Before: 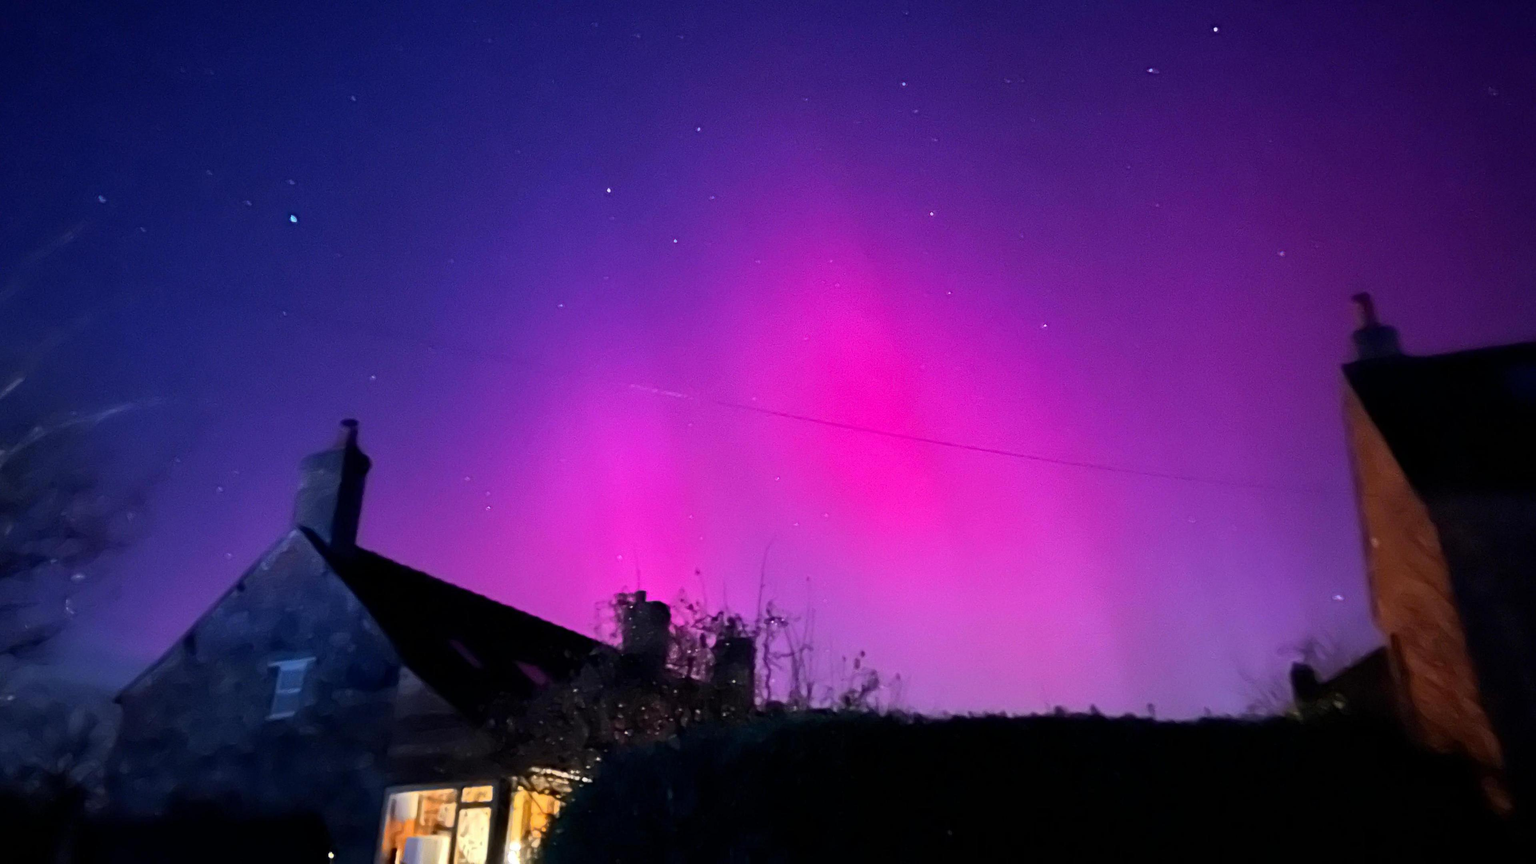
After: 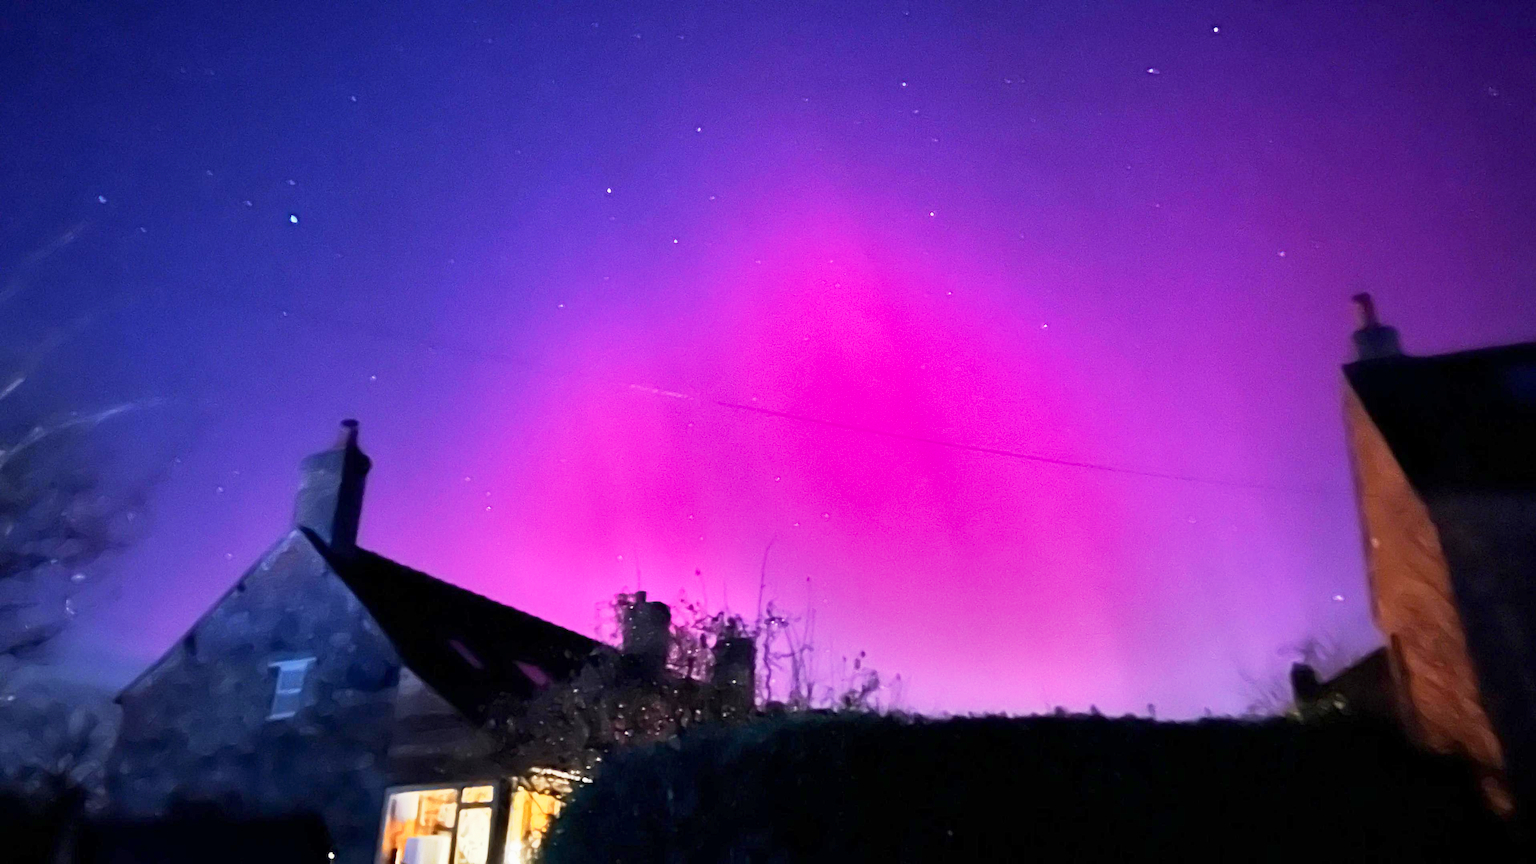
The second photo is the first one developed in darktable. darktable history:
shadows and highlights: shadows 20.74, highlights -80.84, soften with gaussian
exposure: exposure 0.568 EV, compensate highlight preservation false
base curve: curves: ch0 [(0, 0) (0.088, 0.125) (0.176, 0.251) (0.354, 0.501) (0.613, 0.749) (1, 0.877)], preserve colors none
